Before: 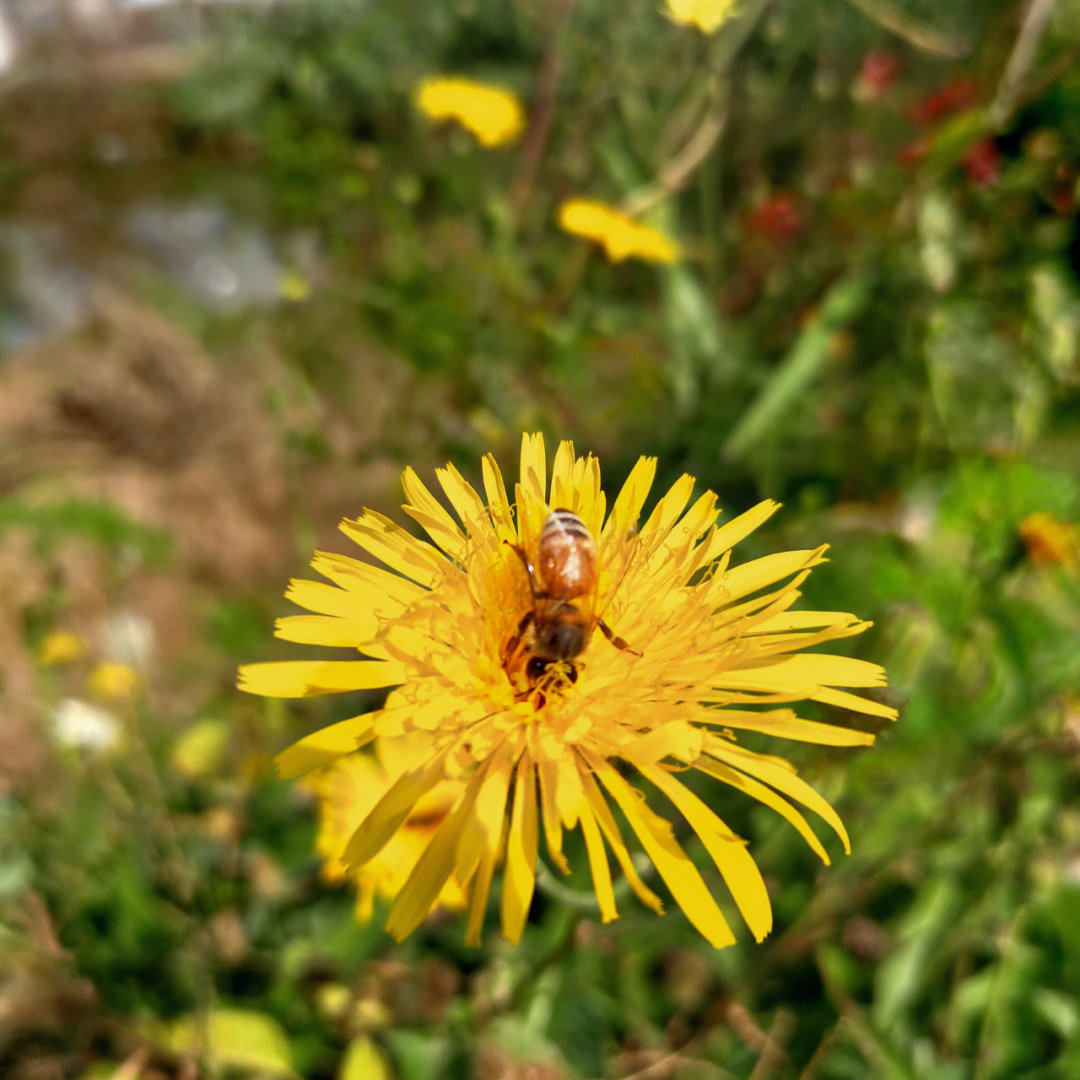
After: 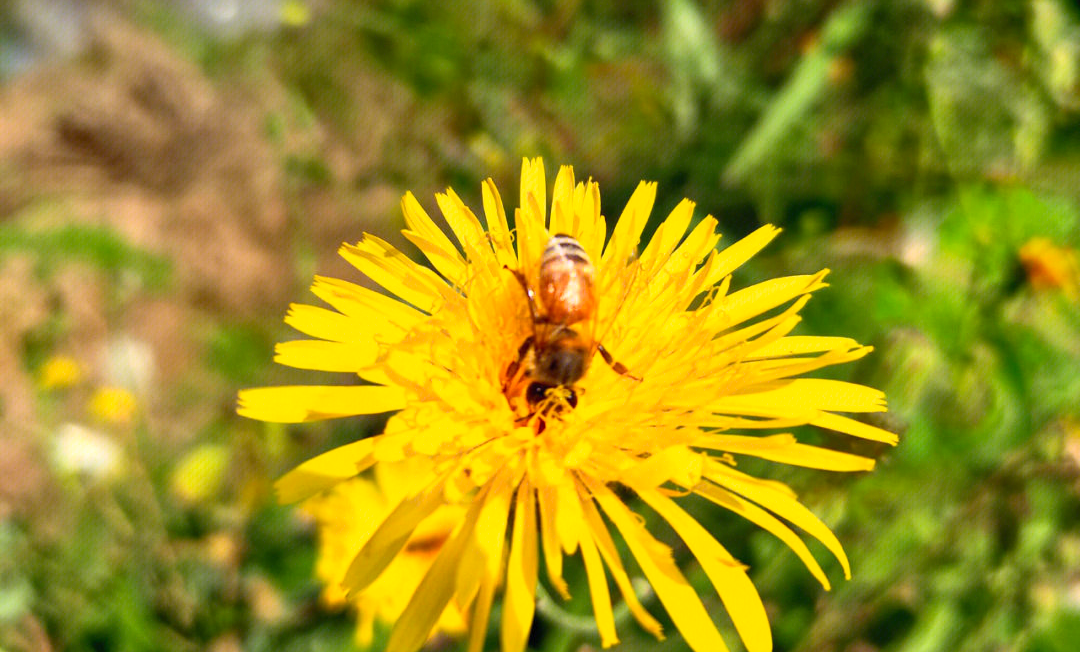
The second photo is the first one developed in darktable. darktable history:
contrast brightness saturation: contrast 0.203, brightness 0.165, saturation 0.229
crop and rotate: top 25.613%, bottom 13.976%
